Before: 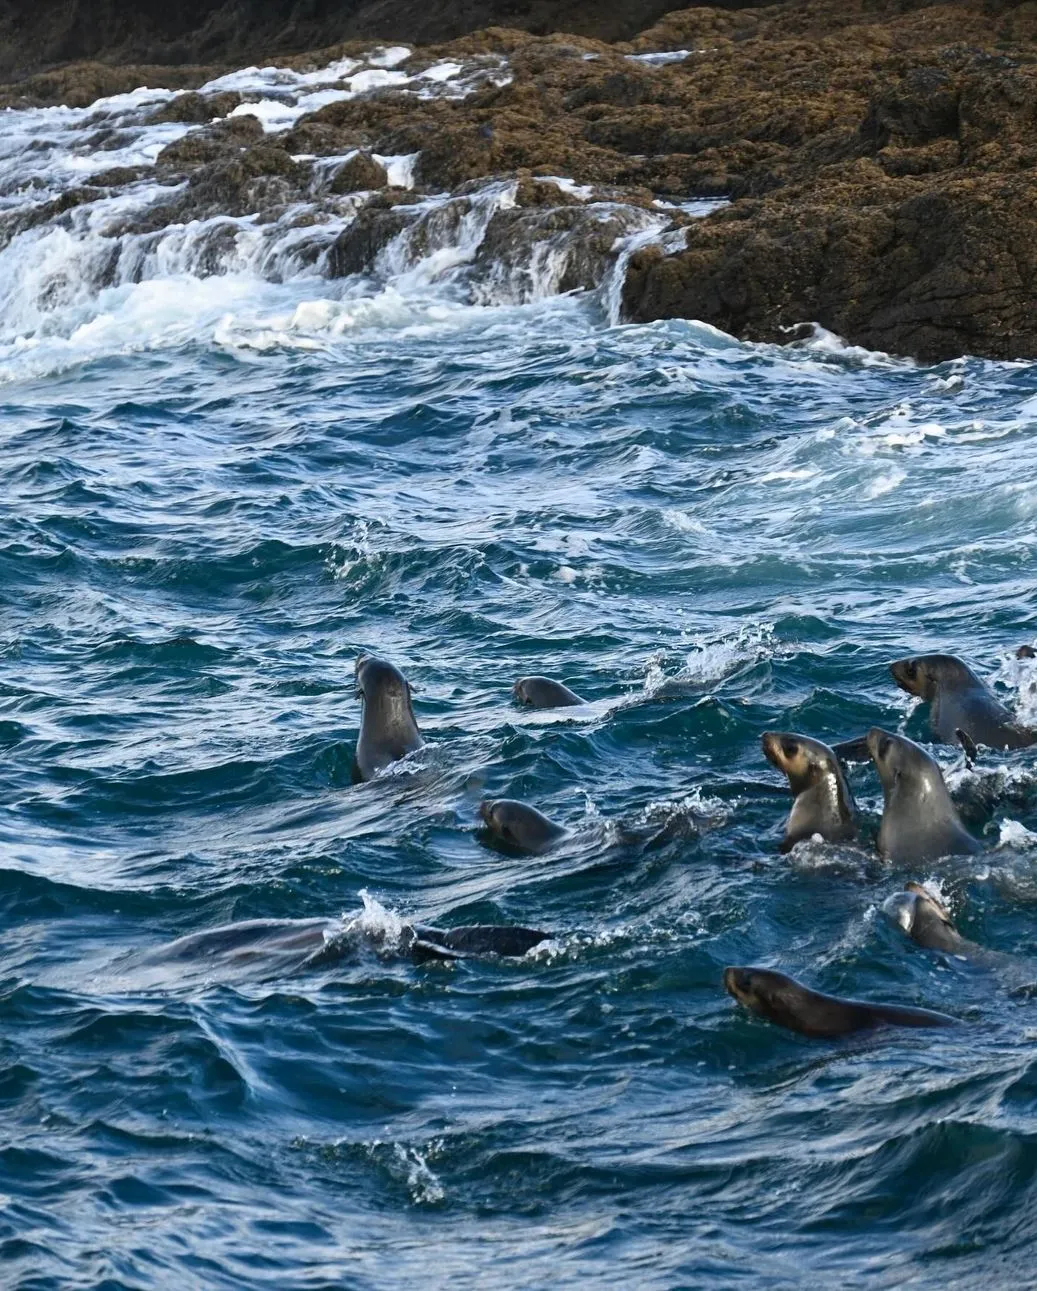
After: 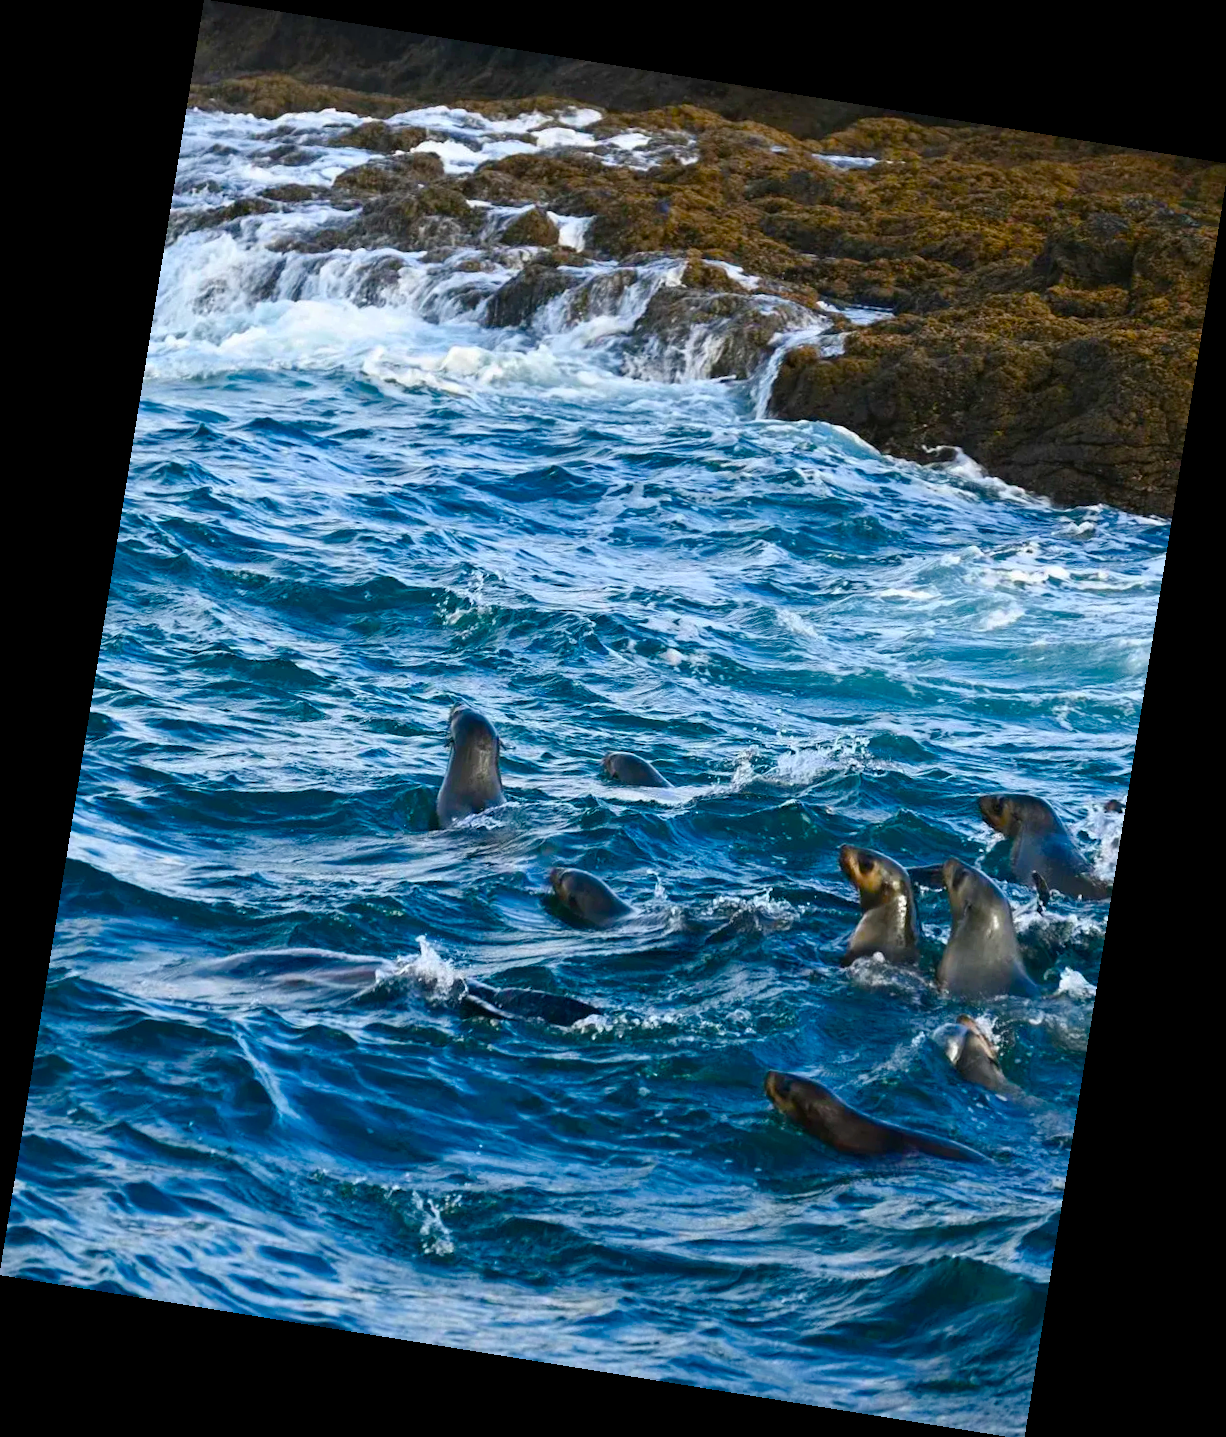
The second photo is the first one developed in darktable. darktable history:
color balance rgb: perceptual saturation grading › global saturation 20%, perceptual saturation grading › highlights -25%, perceptual saturation grading › shadows 25%, global vibrance 50%
crop and rotate: left 0.126%
rotate and perspective: rotation 9.12°, automatic cropping off
